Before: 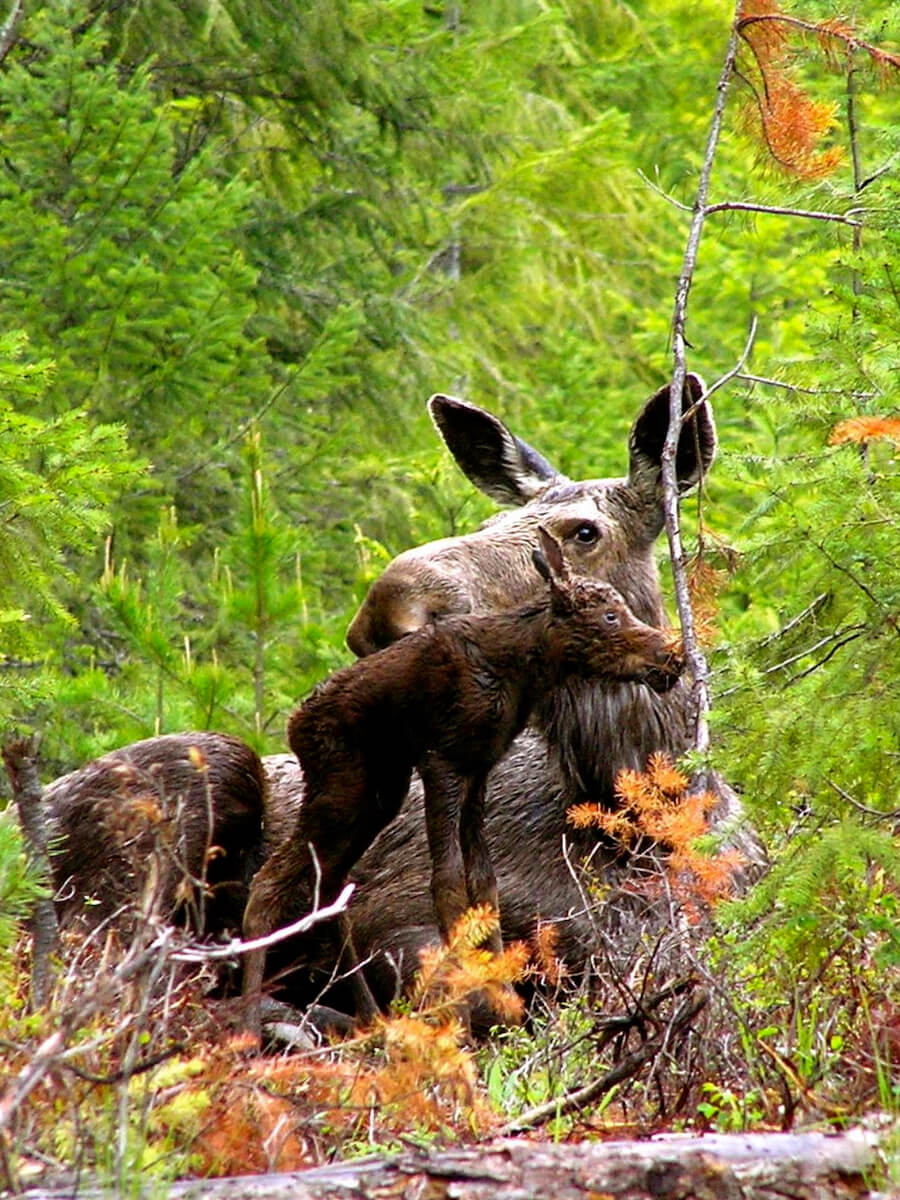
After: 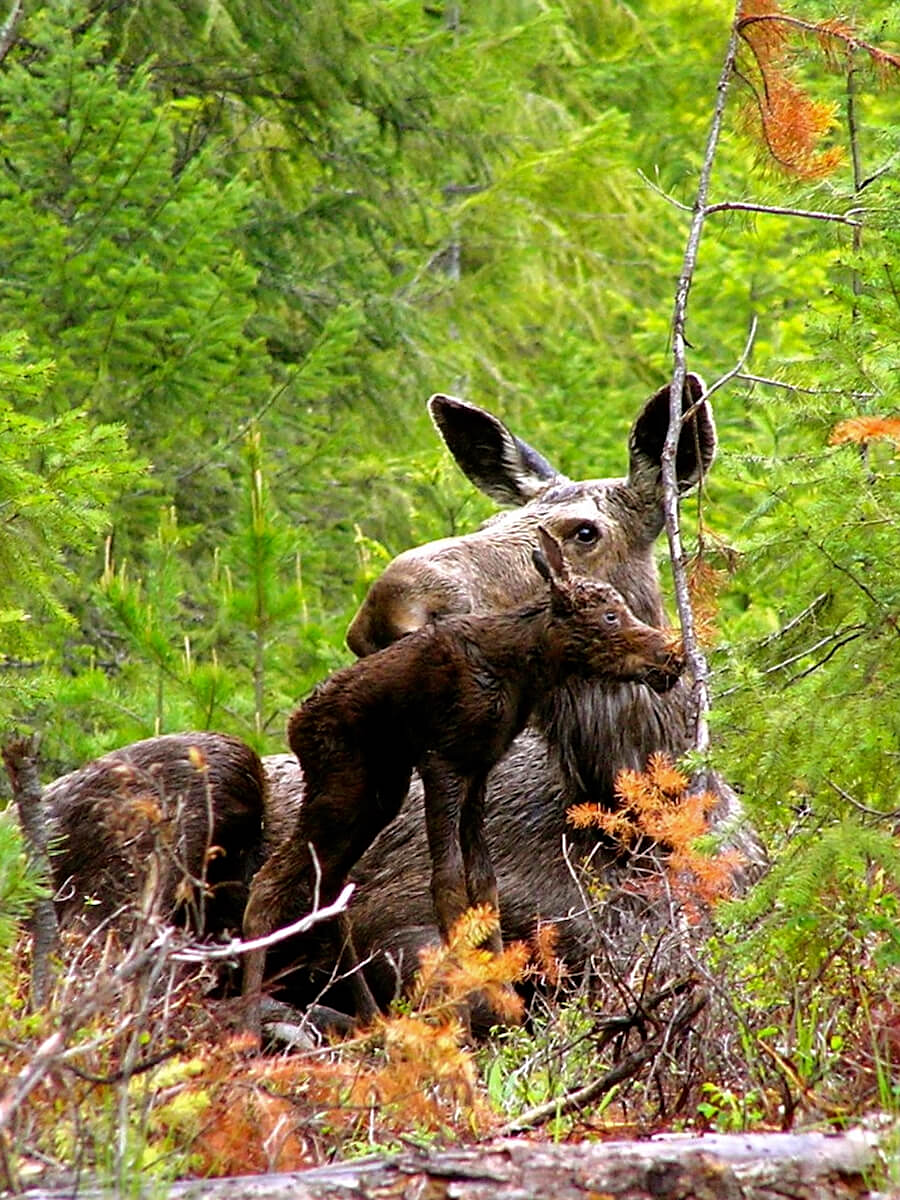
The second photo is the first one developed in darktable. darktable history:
sharpen: amount 0.2
tone equalizer: -8 EV -1.84 EV, -7 EV -1.16 EV, -6 EV -1.62 EV, smoothing diameter 25%, edges refinement/feathering 10, preserve details guided filter
